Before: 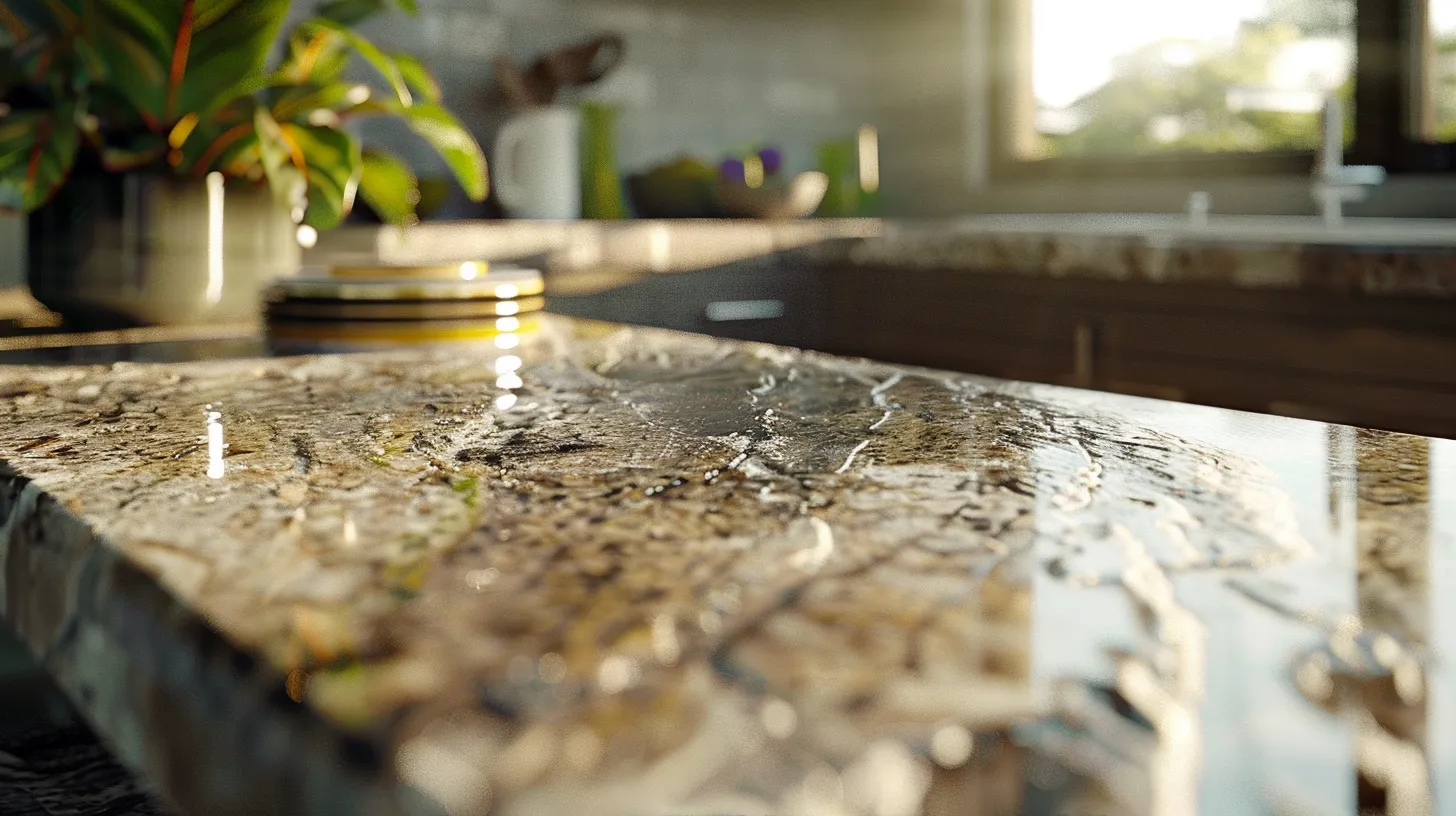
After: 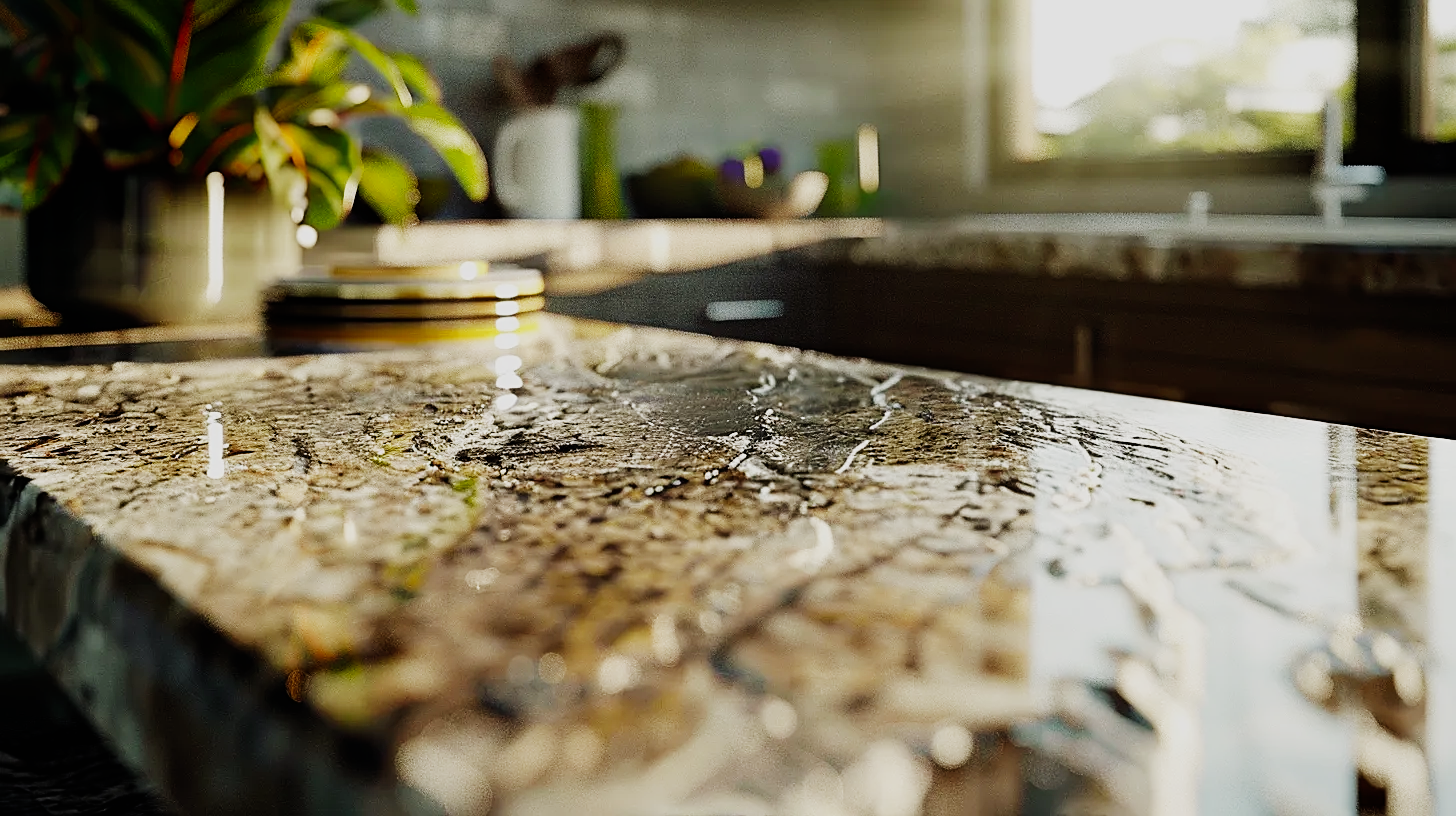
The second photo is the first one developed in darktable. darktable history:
sharpen: on, module defaults
sigmoid: contrast 1.7, skew -0.2, preserve hue 0%, red attenuation 0.1, red rotation 0.035, green attenuation 0.1, green rotation -0.017, blue attenuation 0.15, blue rotation -0.052, base primaries Rec2020
